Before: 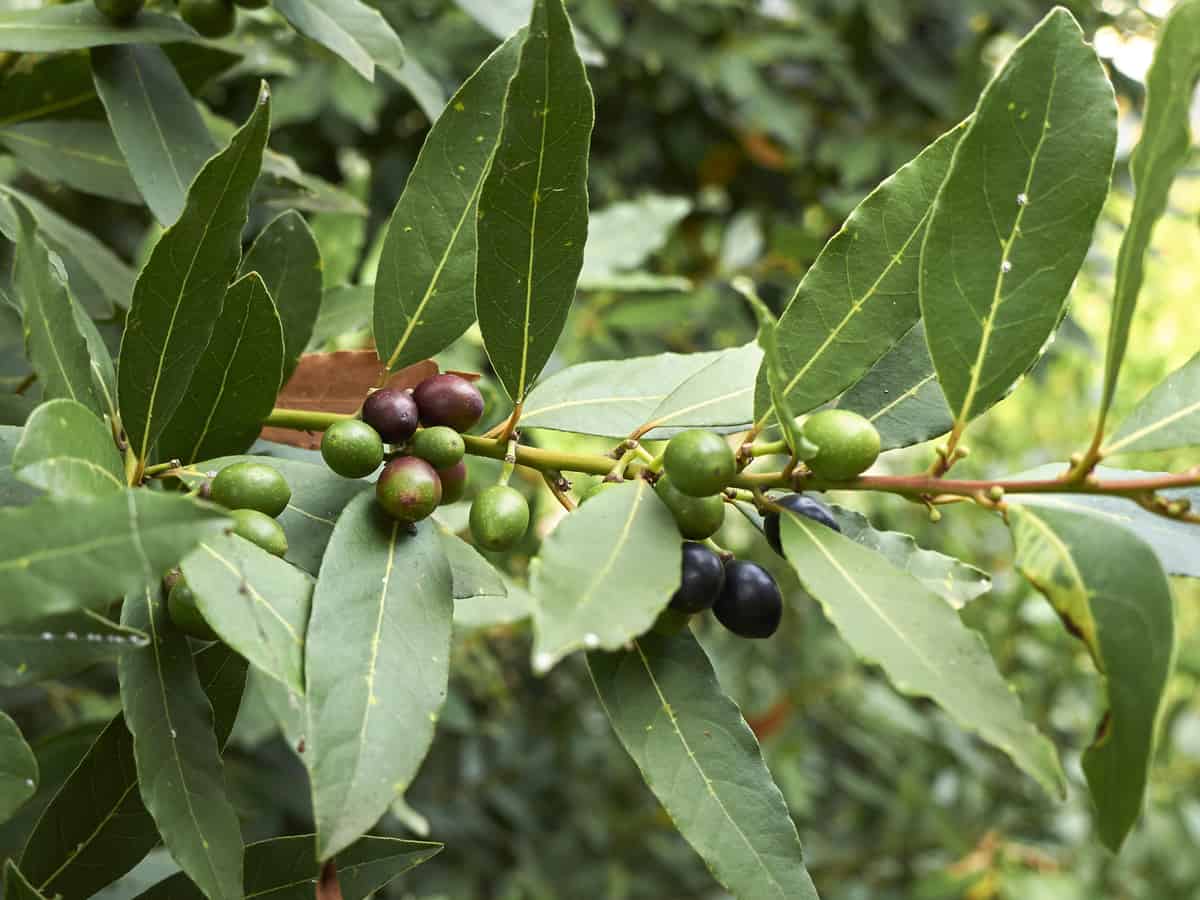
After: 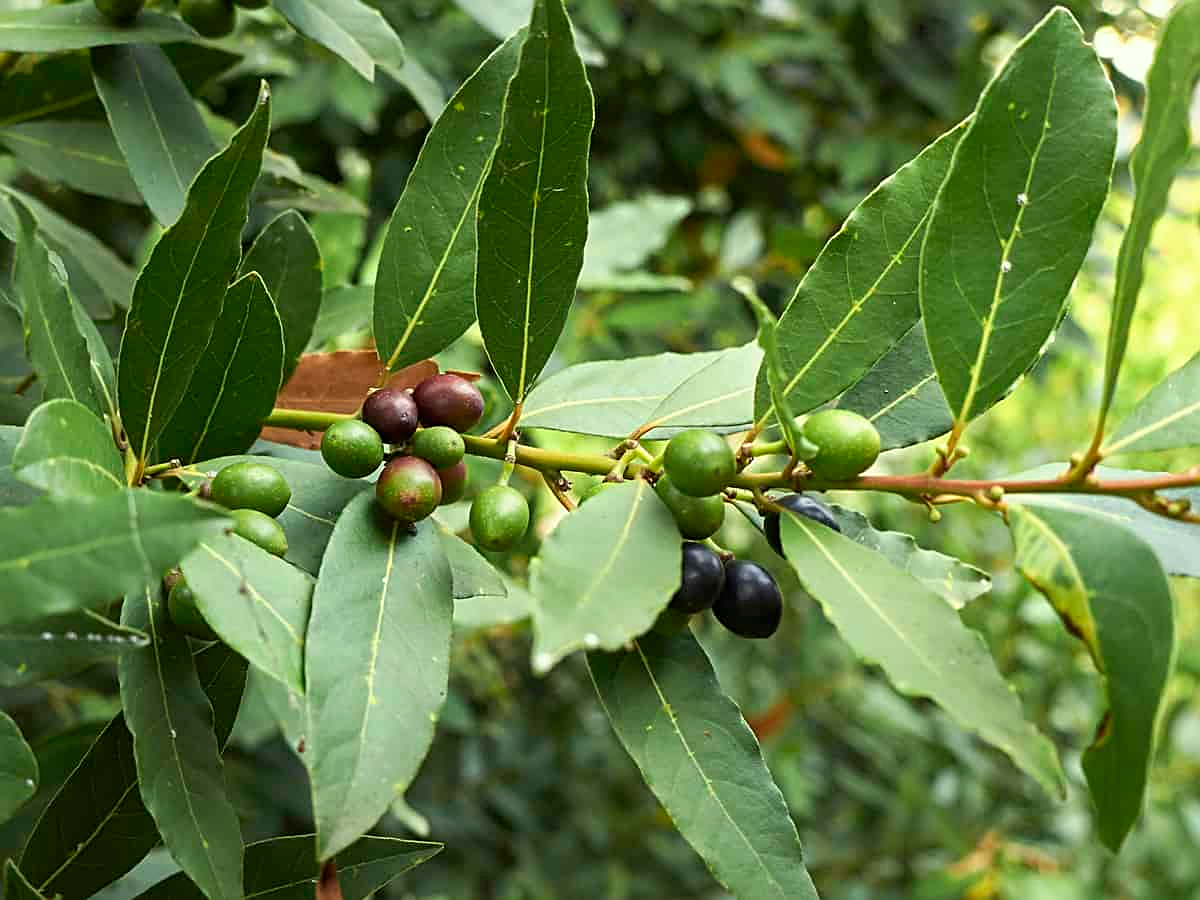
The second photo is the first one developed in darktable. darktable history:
sharpen: on, module defaults
color correction: highlights a* -4.41, highlights b* 6.55
